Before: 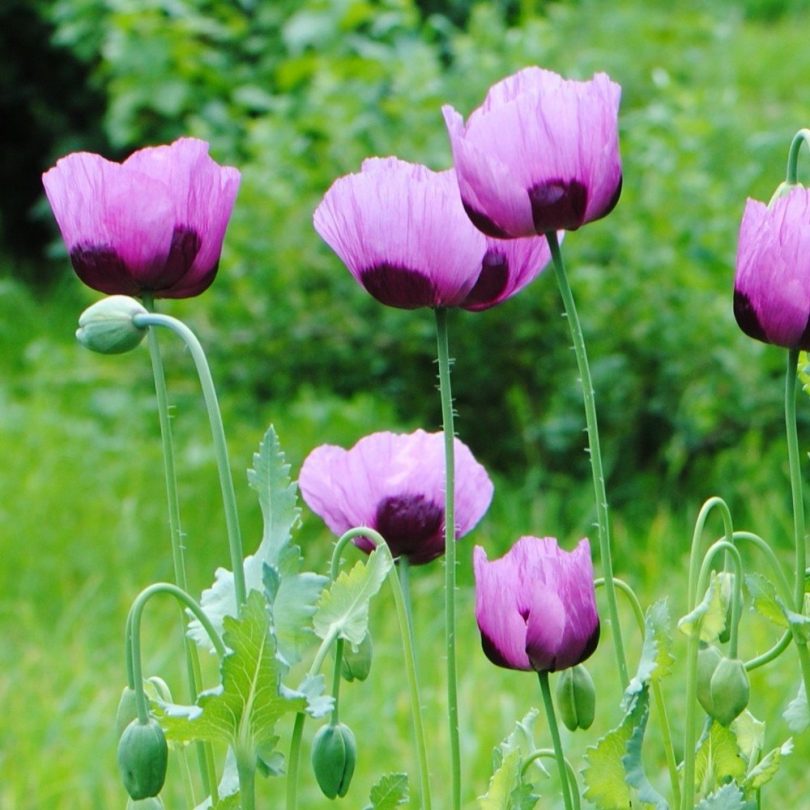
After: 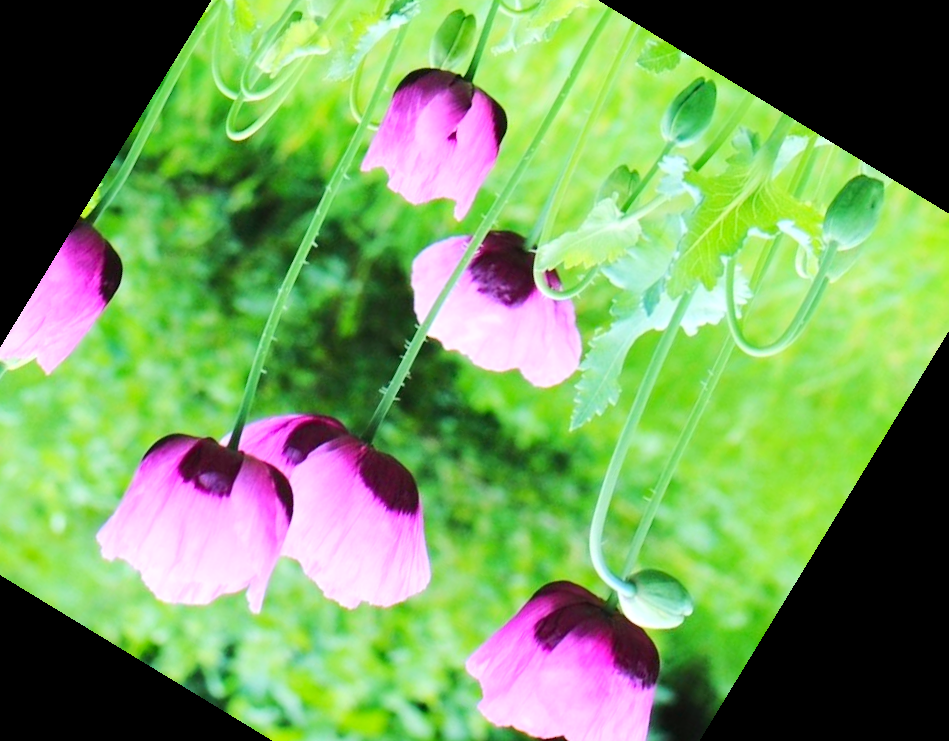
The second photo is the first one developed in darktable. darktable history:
crop and rotate: angle 148.68°, left 9.111%, top 15.603%, right 4.588%, bottom 17.041%
exposure: exposure -0.582 EV, compensate highlight preservation false
rotate and perspective: rotation 0.174°, lens shift (vertical) 0.013, lens shift (horizontal) 0.019, shear 0.001, automatic cropping original format, crop left 0.007, crop right 0.991, crop top 0.016, crop bottom 0.997
levels: levels [0, 0.435, 0.917]
base curve: curves: ch0 [(0, 0) (0.025, 0.046) (0.112, 0.277) (0.467, 0.74) (0.814, 0.929) (1, 0.942)]
